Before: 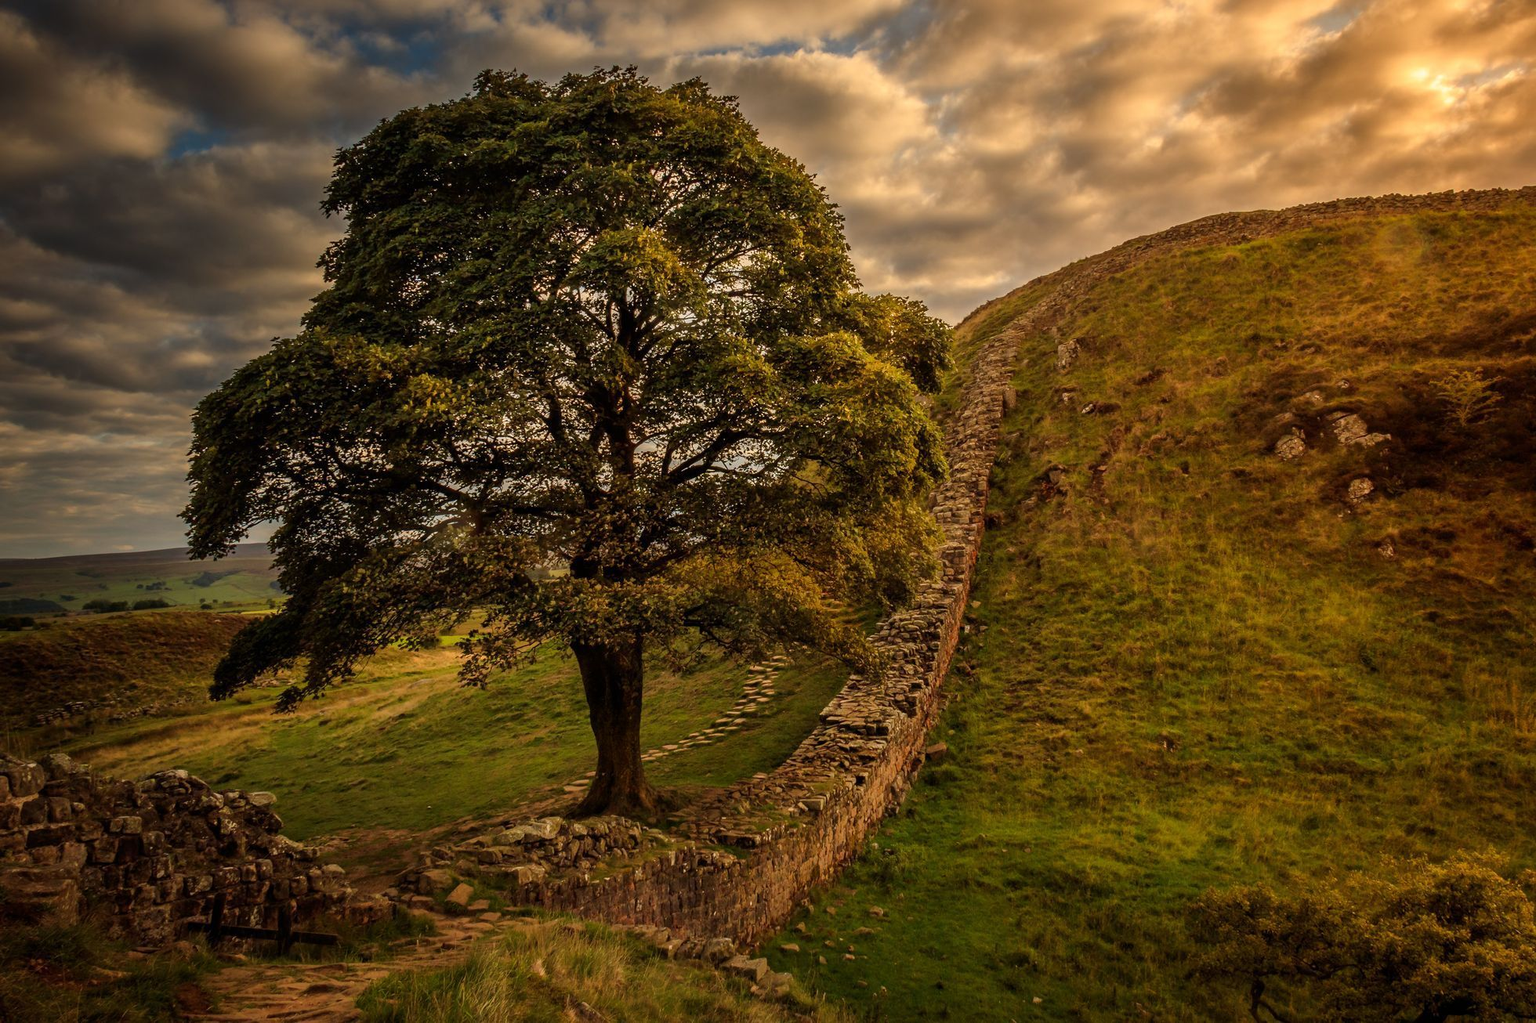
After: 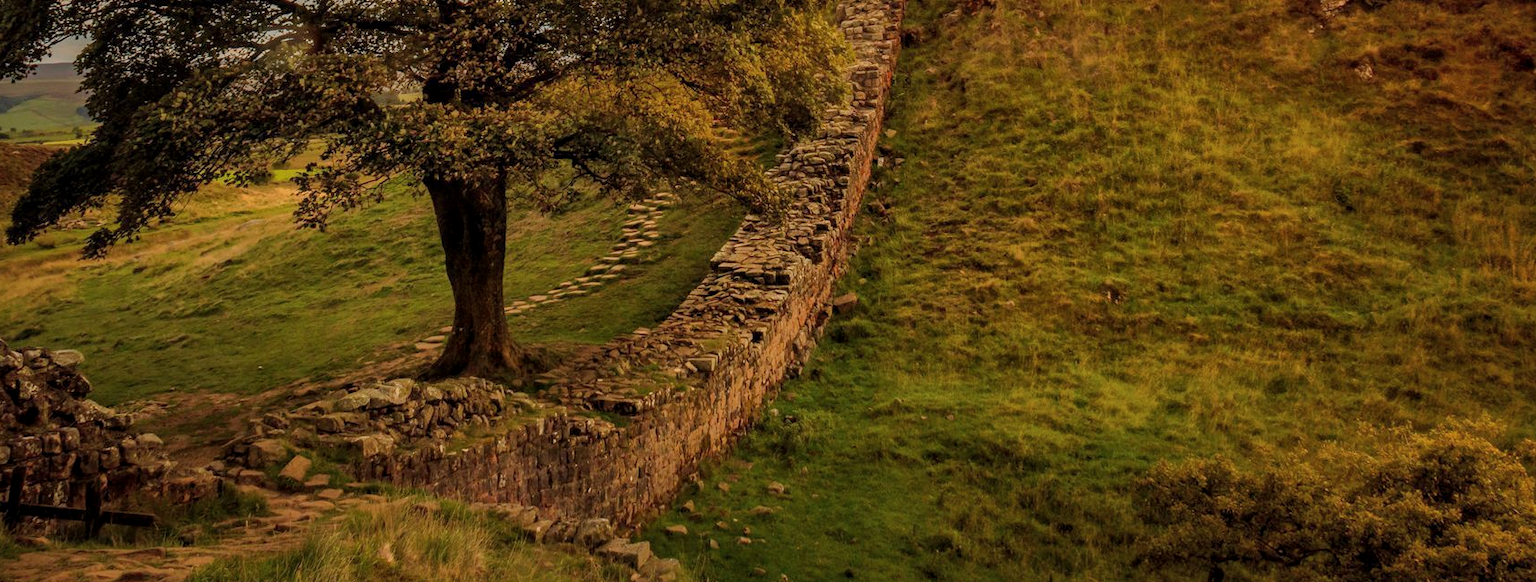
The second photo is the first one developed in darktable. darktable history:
crop and rotate: left 13.296%, top 47.817%, bottom 2.831%
shadows and highlights: shadows 40.05, highlights -59.93, highlights color adjustment 0.062%
local contrast: highlights 100%, shadows 98%, detail 120%, midtone range 0.2
